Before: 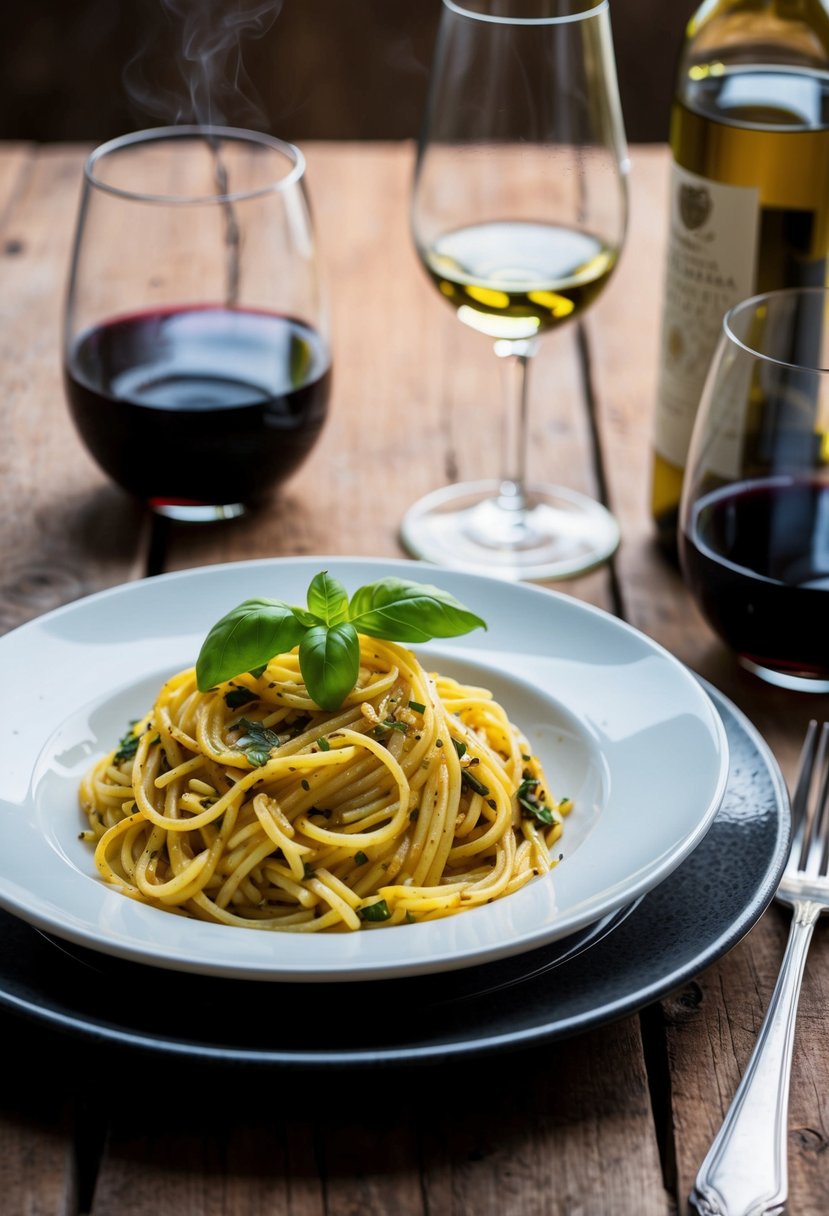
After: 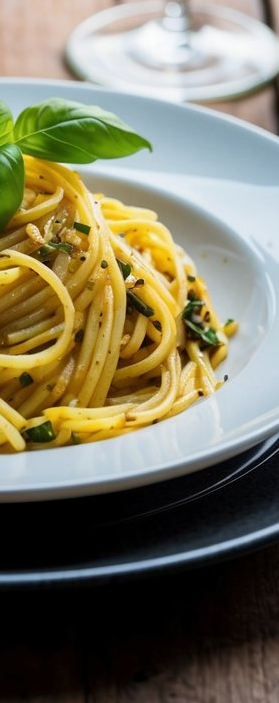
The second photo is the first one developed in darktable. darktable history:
crop: left 40.441%, top 39.432%, right 25.855%, bottom 2.743%
